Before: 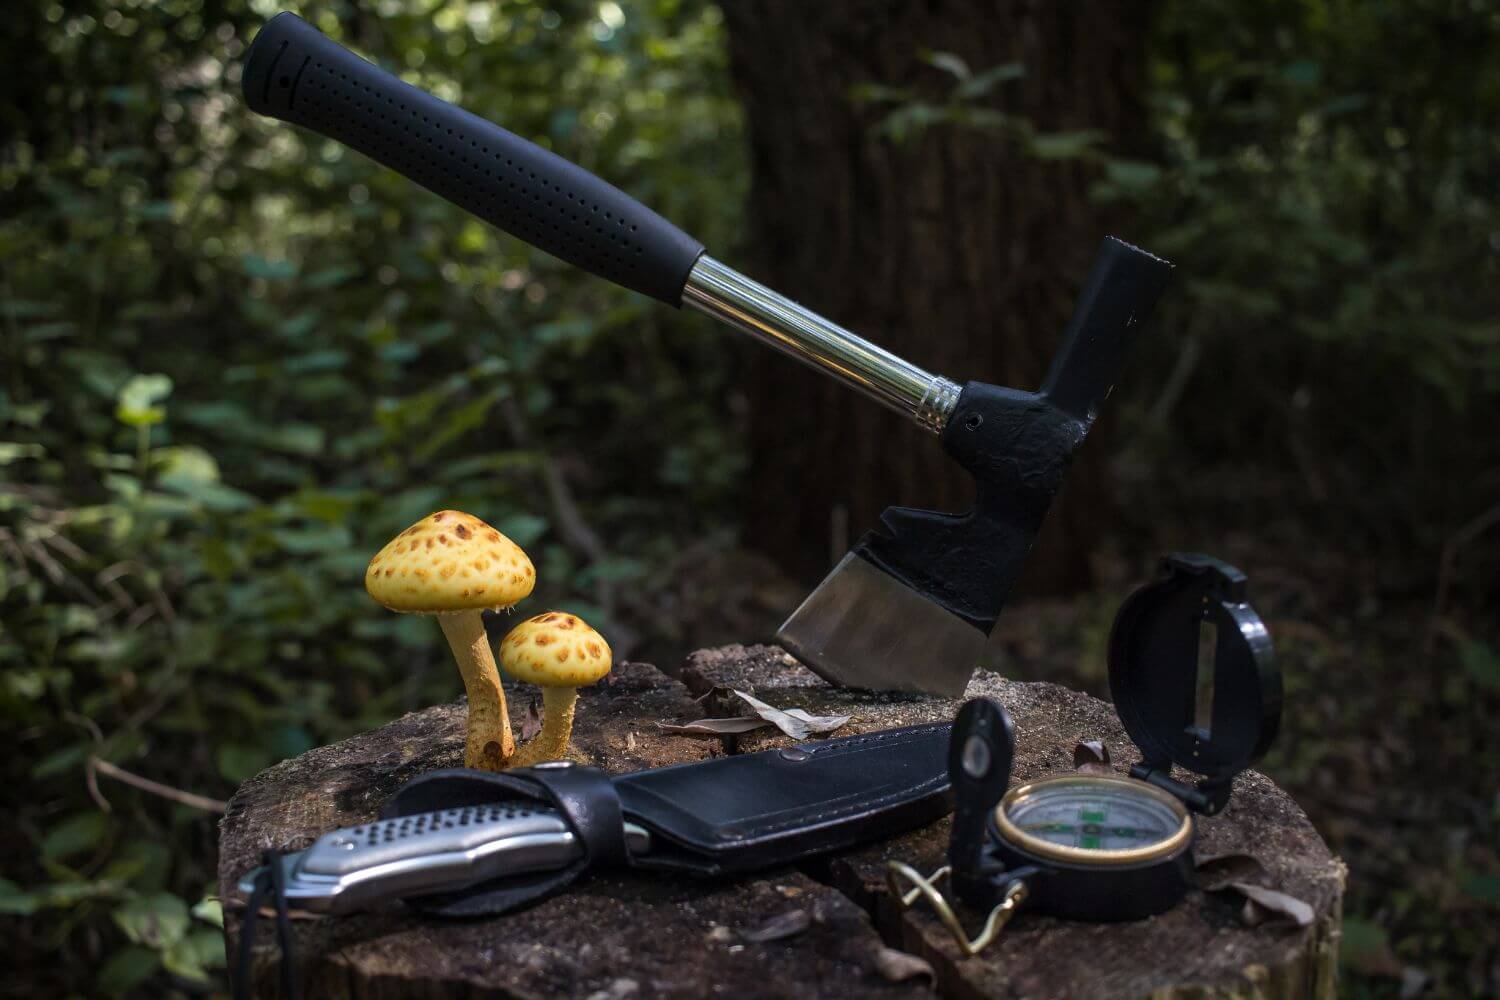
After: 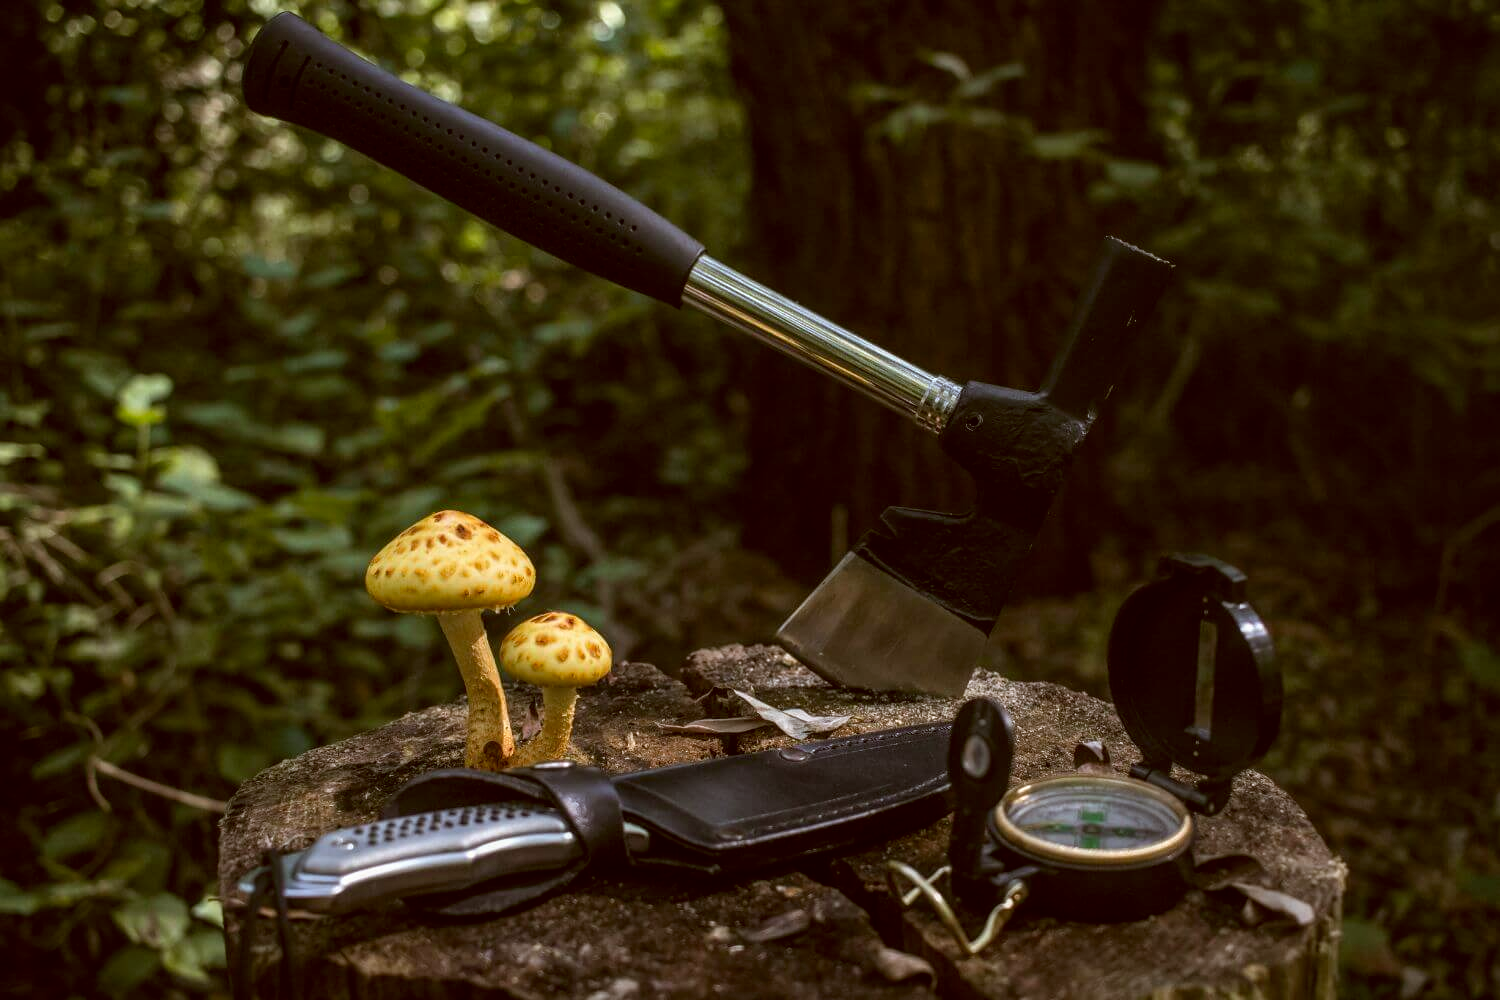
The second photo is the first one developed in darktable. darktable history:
local contrast: on, module defaults
color correction: highlights a* -0.534, highlights b* 0.163, shadows a* 5.04, shadows b* 20.13
